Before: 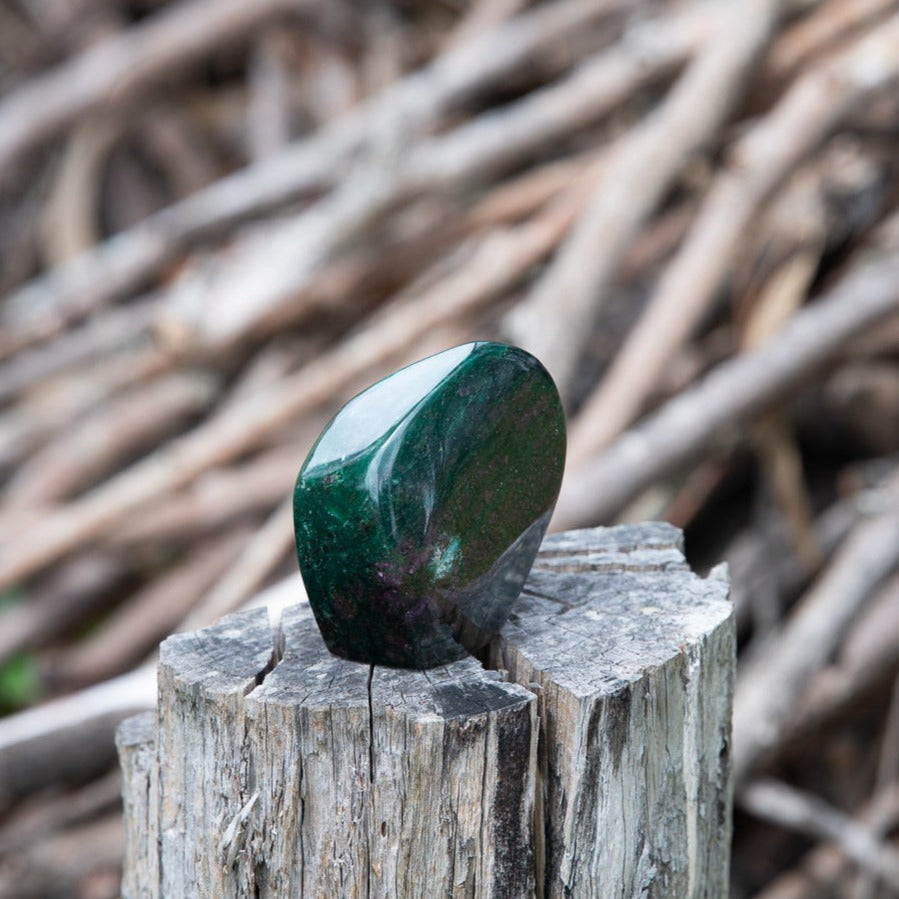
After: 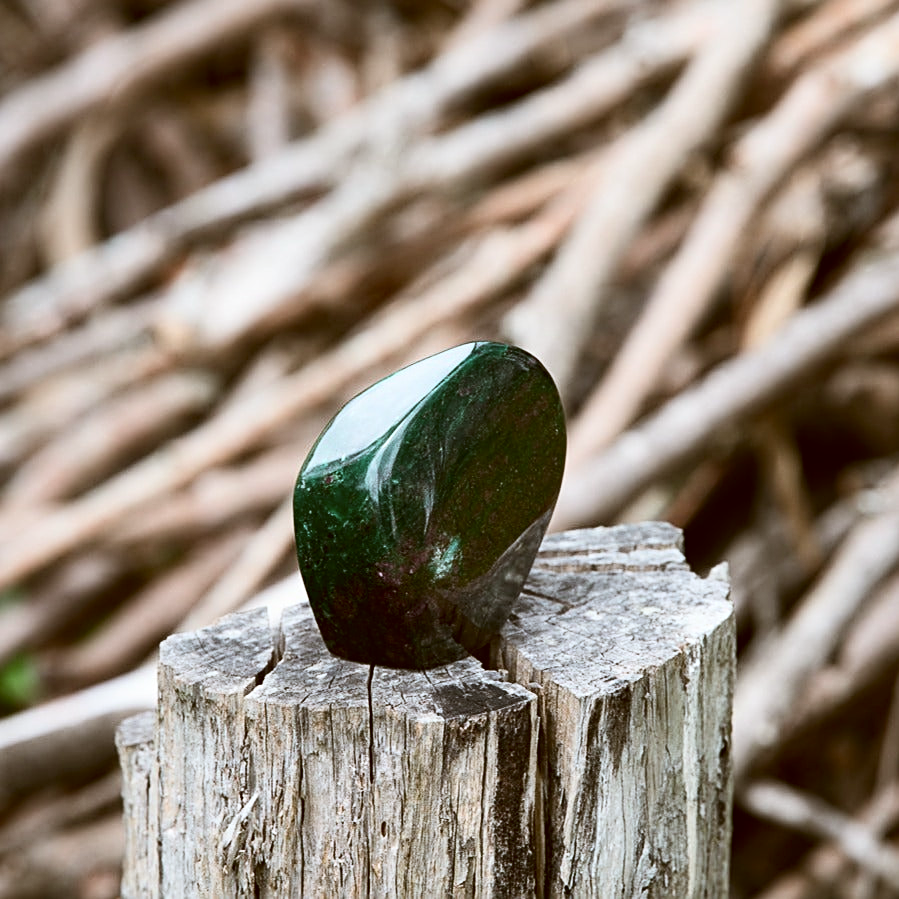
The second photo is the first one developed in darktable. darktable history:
color correction: highlights a* -0.463, highlights b* 0.16, shadows a* 4.83, shadows b* 20.07
sharpen: on, module defaults
contrast brightness saturation: contrast 0.22
